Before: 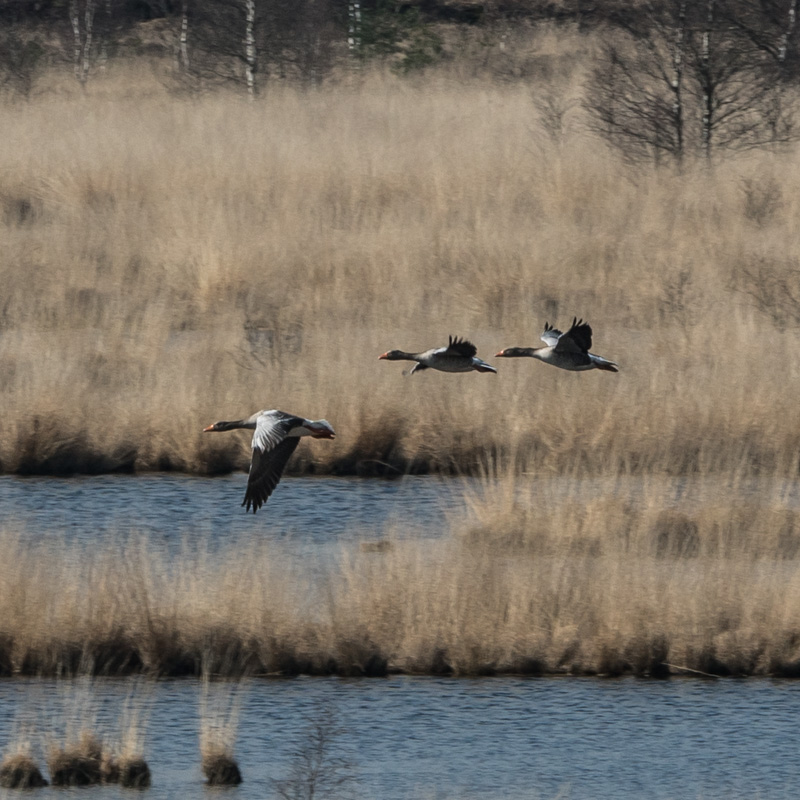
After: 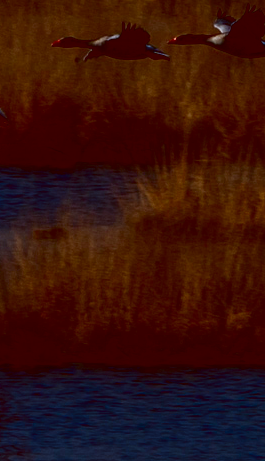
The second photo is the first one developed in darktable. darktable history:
contrast brightness saturation: brightness -1, saturation 1
crop: left 40.878%, top 39.176%, right 25.993%, bottom 3.081%
rgb levels: mode RGB, independent channels, levels [[0, 0.5, 1], [0, 0.521, 1], [0, 0.536, 1]]
color balance: lift [1, 1.015, 1.004, 0.985], gamma [1, 0.958, 0.971, 1.042], gain [1, 0.956, 0.977, 1.044]
